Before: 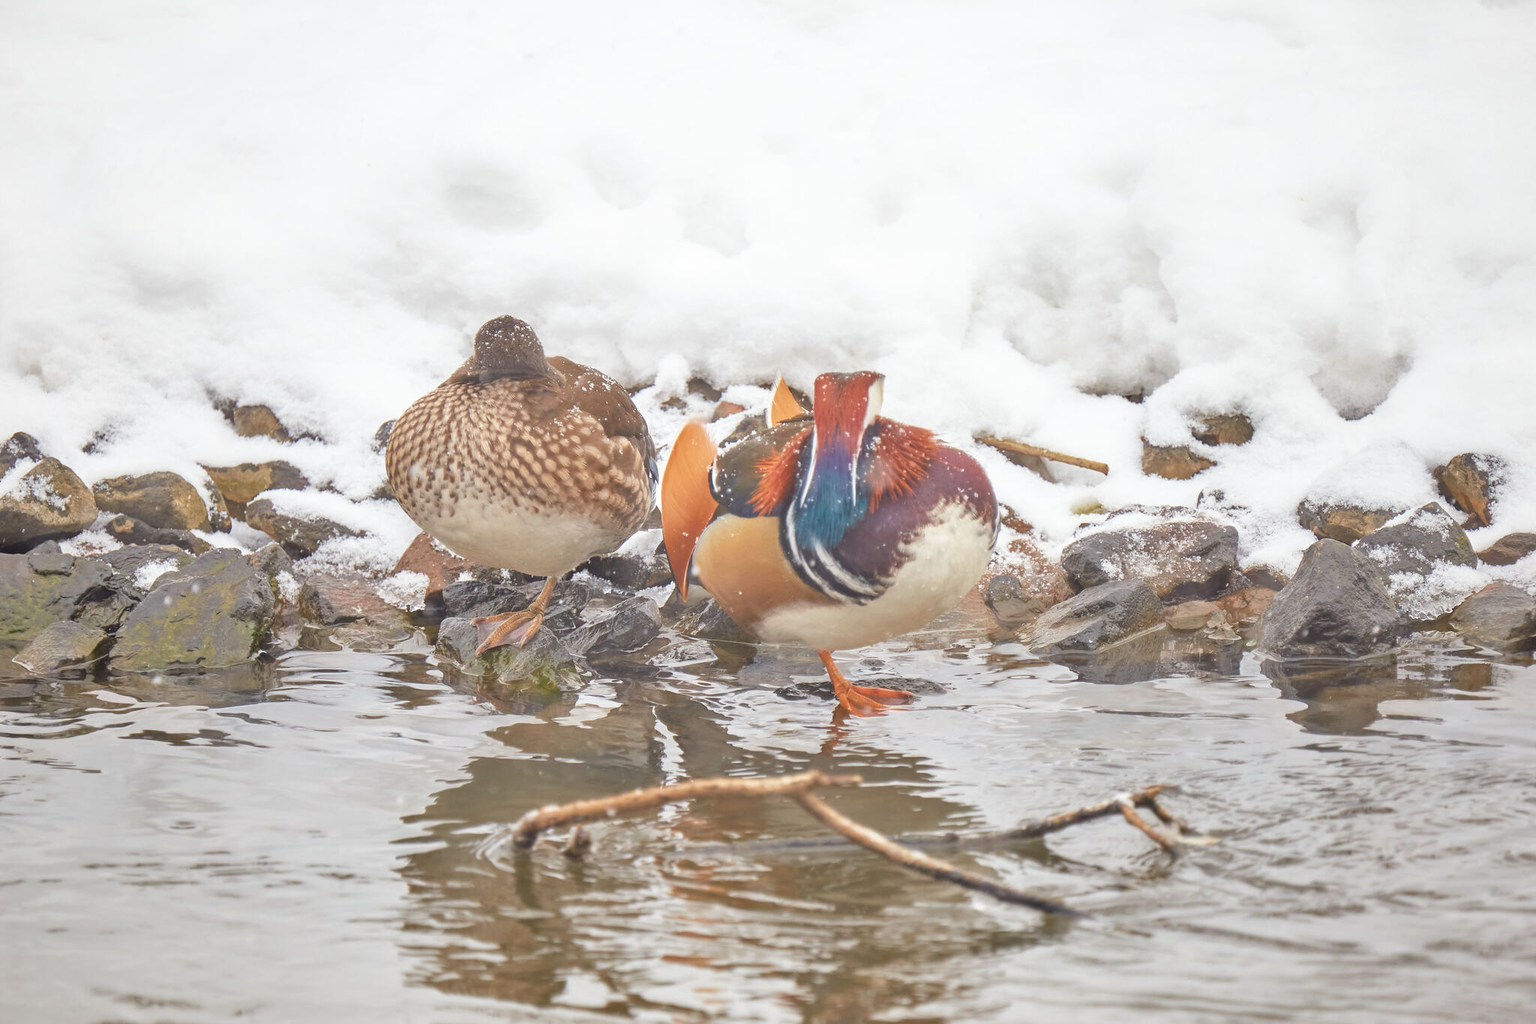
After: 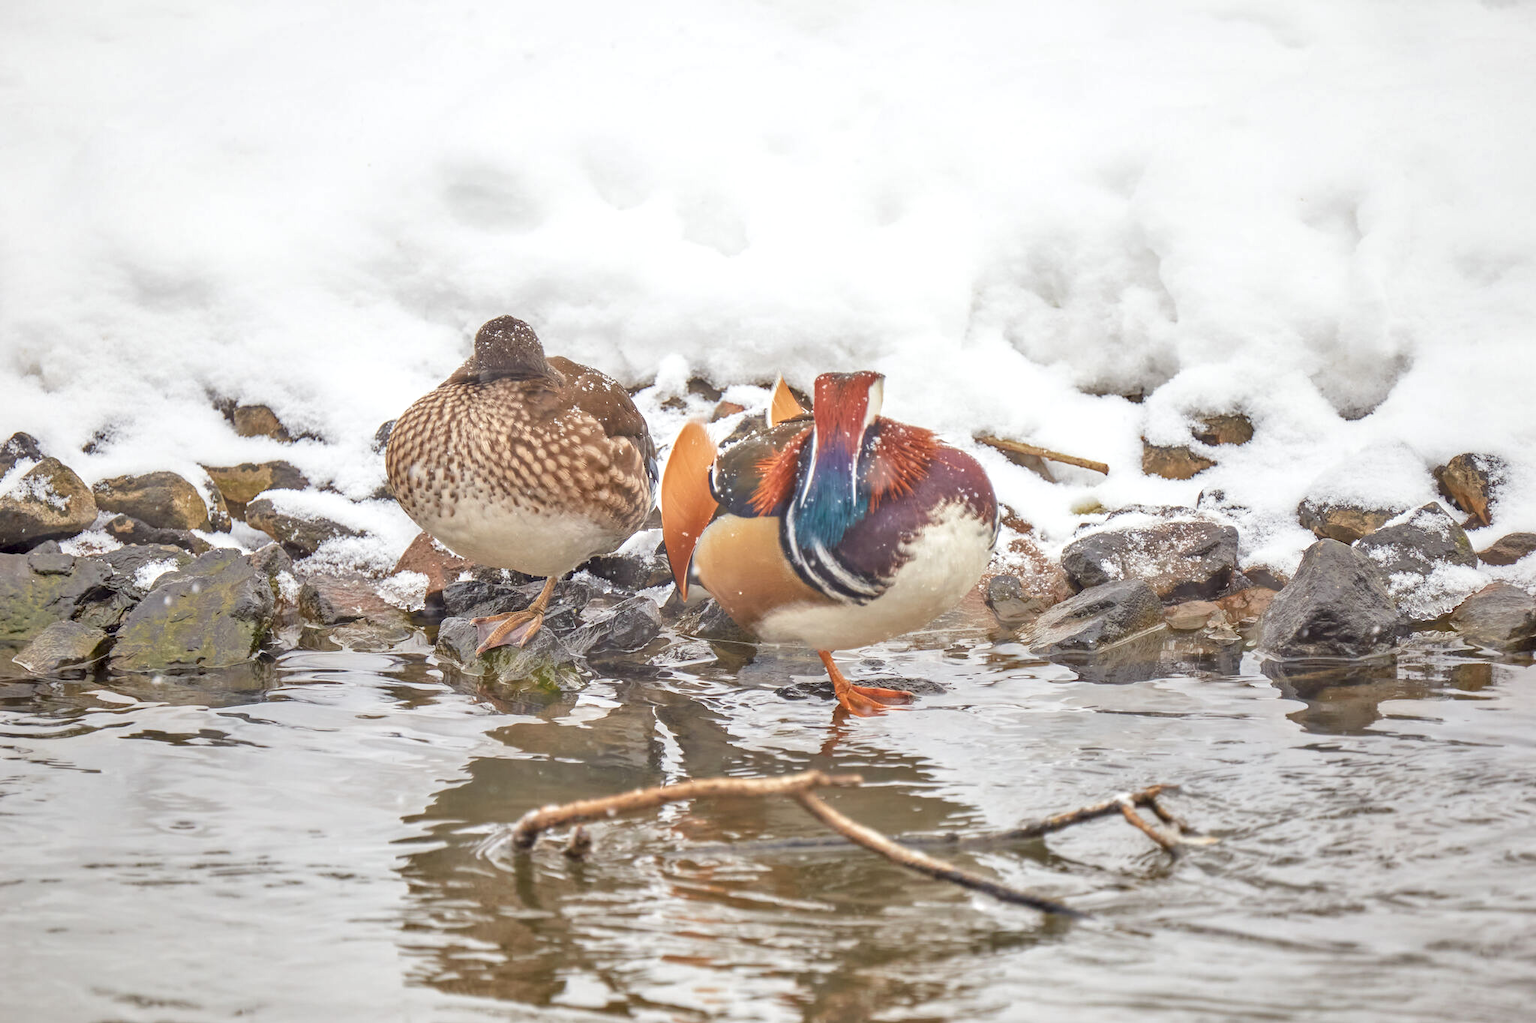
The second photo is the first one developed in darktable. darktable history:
local contrast: detail 130%
exposure: black level correction 0.01, exposure 0.016 EV, compensate exposure bias true, compensate highlight preservation false
